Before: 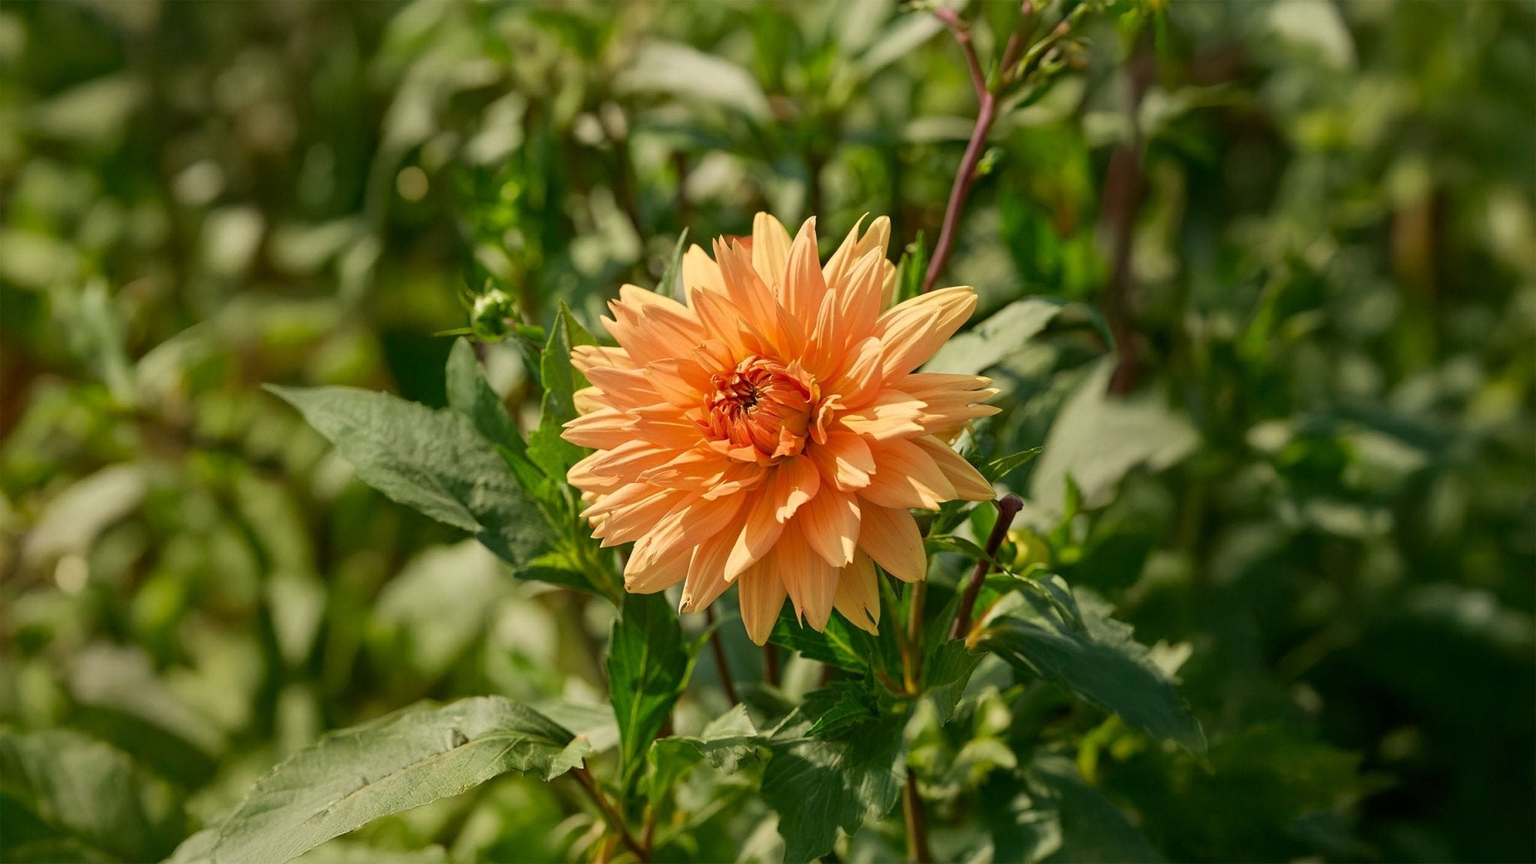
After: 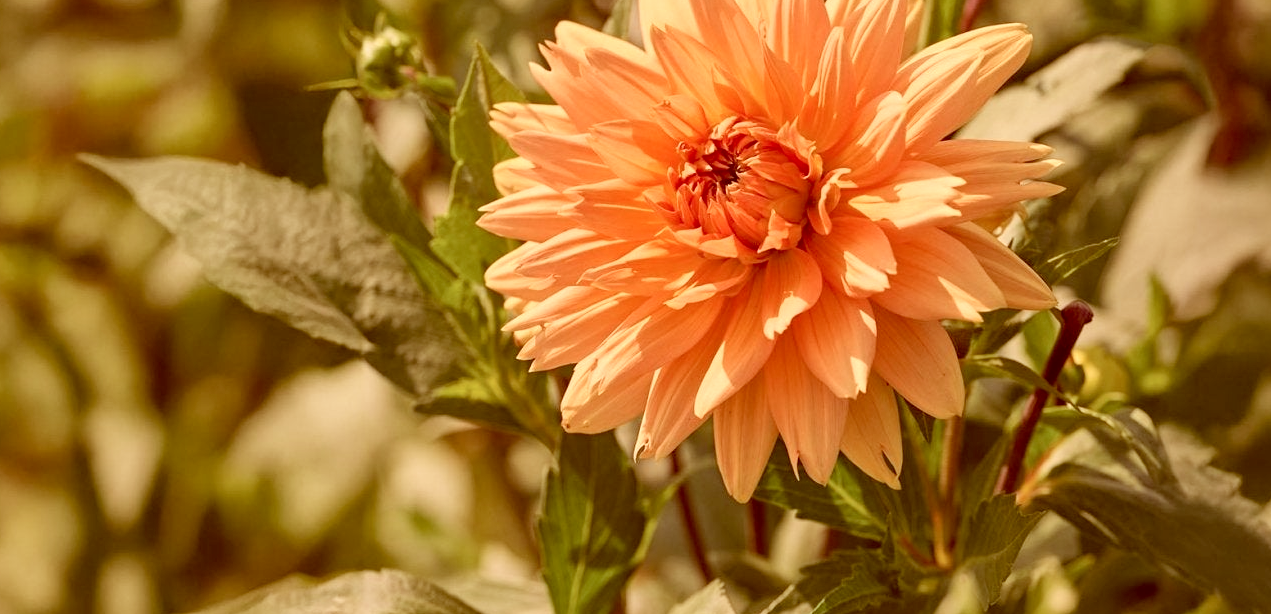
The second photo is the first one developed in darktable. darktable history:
local contrast: mode bilateral grid, contrast 21, coarseness 50, detail 130%, midtone range 0.2
color correction: highlights a* 9.46, highlights b* 8.49, shadows a* 39.68, shadows b* 39.69, saturation 0.8
contrast brightness saturation: brightness 0.134
crop: left 13.236%, top 31.112%, right 24.659%, bottom 15.551%
